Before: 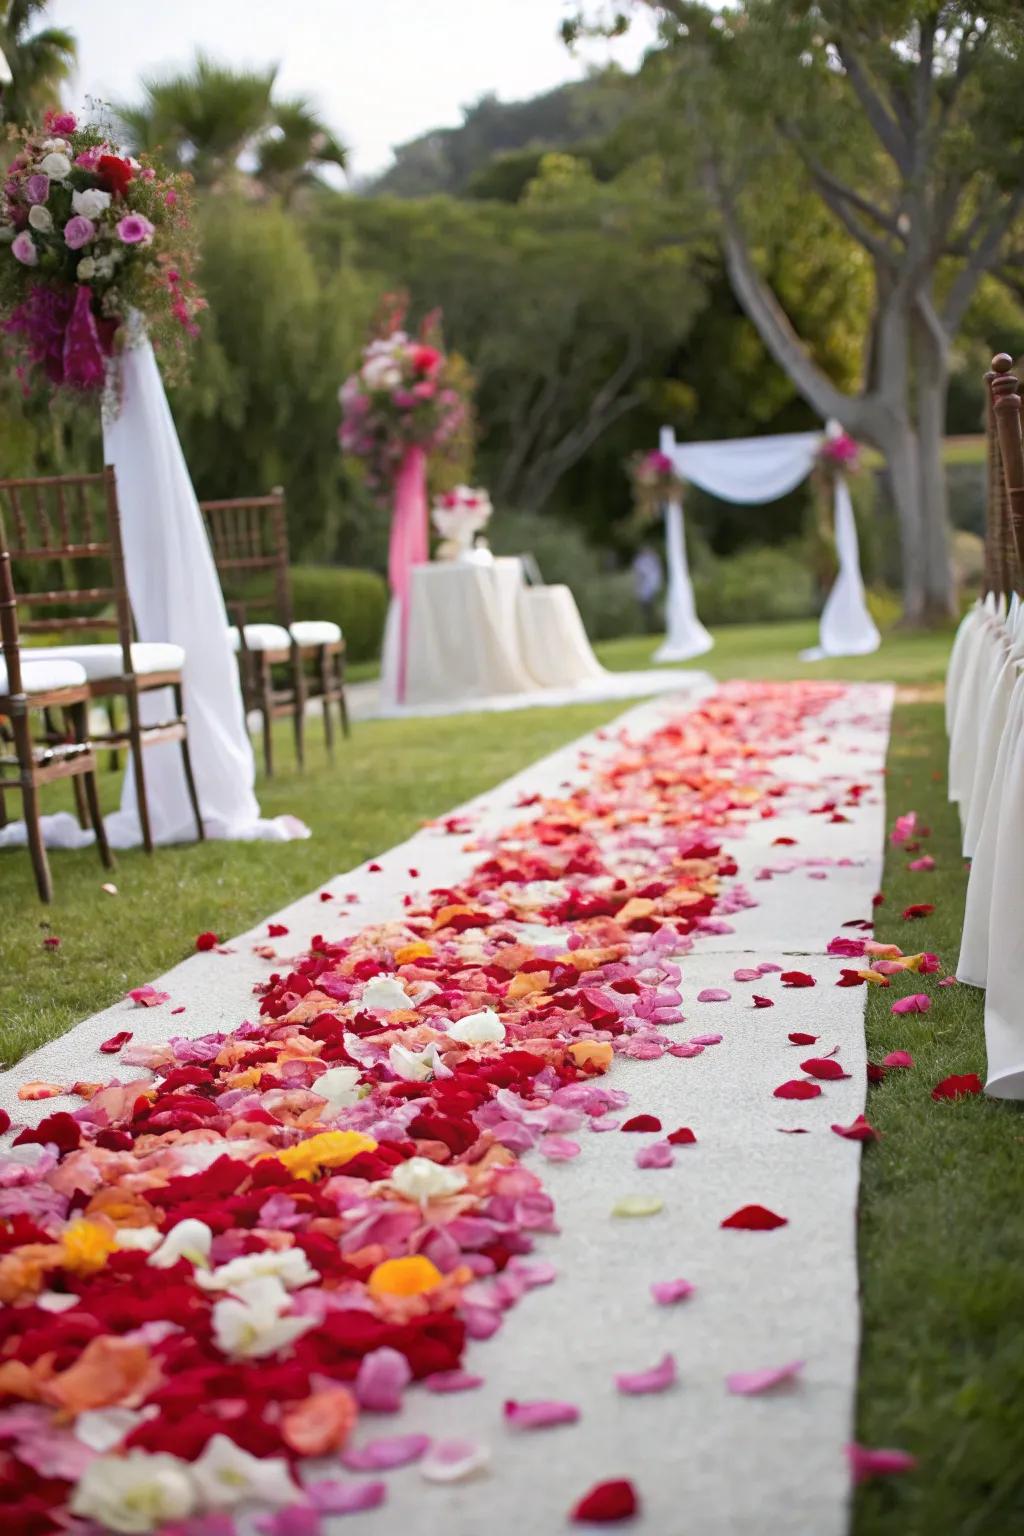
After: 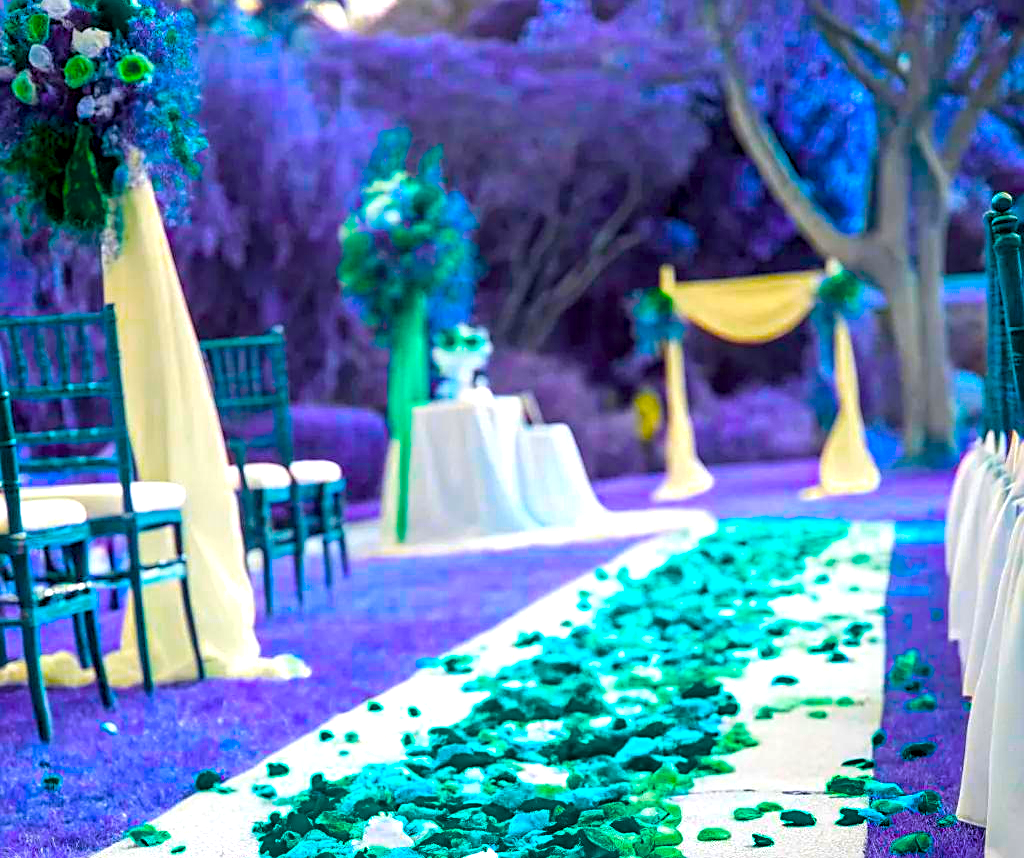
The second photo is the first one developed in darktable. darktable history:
sharpen: on, module defaults
crop and rotate: top 10.508%, bottom 33.592%
color balance rgb: perceptual saturation grading › global saturation 63.76%, perceptual saturation grading › highlights 59.994%, perceptual saturation grading › mid-tones 49.545%, perceptual saturation grading › shadows 50.217%, hue shift 176.7°, perceptual brilliance grading › global brilliance 9.636%, perceptual brilliance grading › shadows 15.087%, global vibrance 49.303%, contrast 0.635%
local contrast: highlights 41%, shadows 61%, detail 136%, midtone range 0.519
